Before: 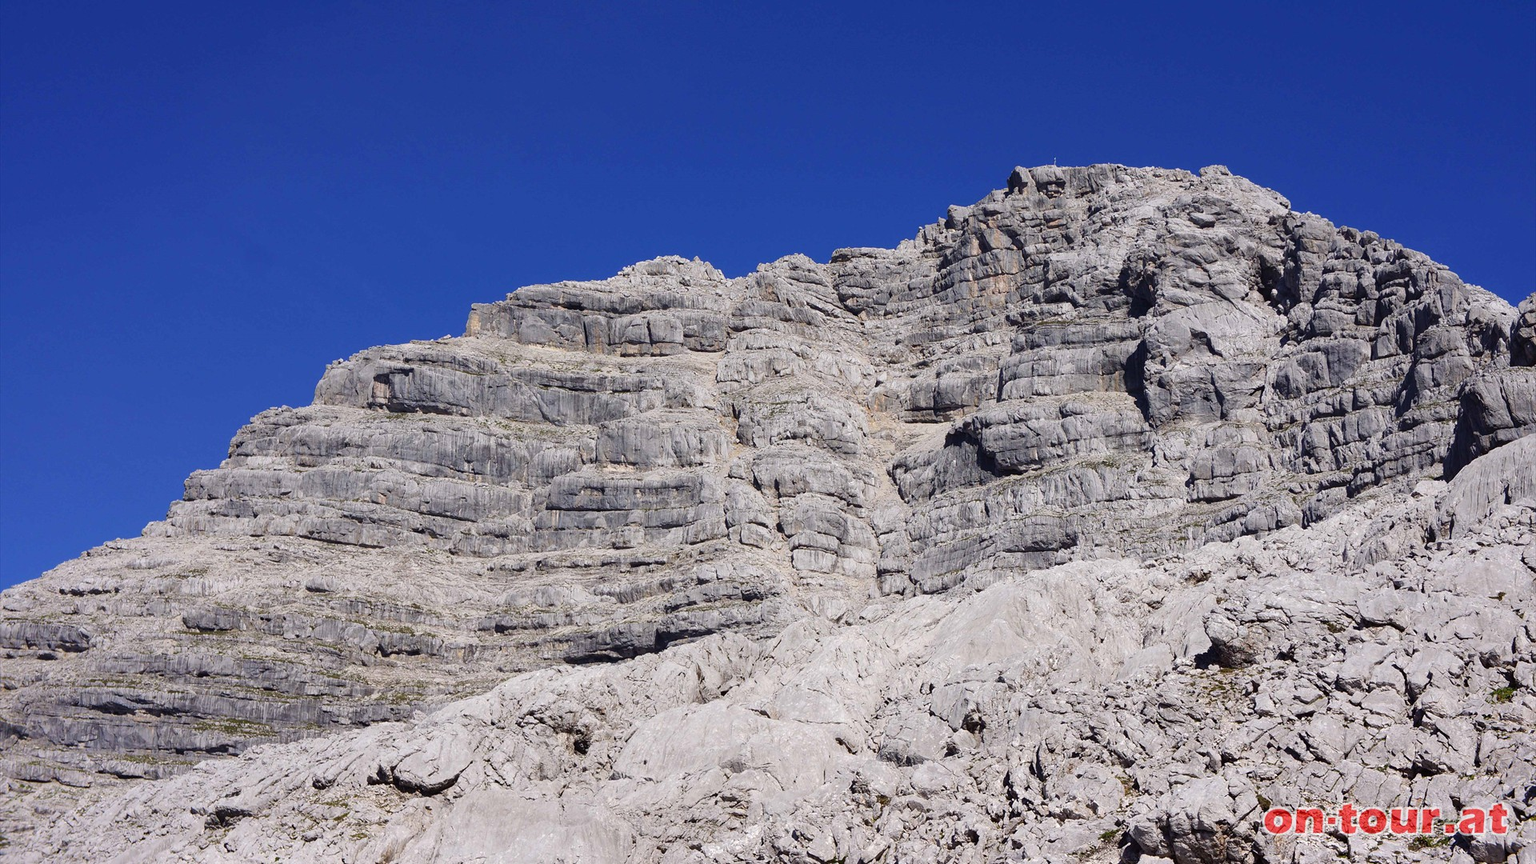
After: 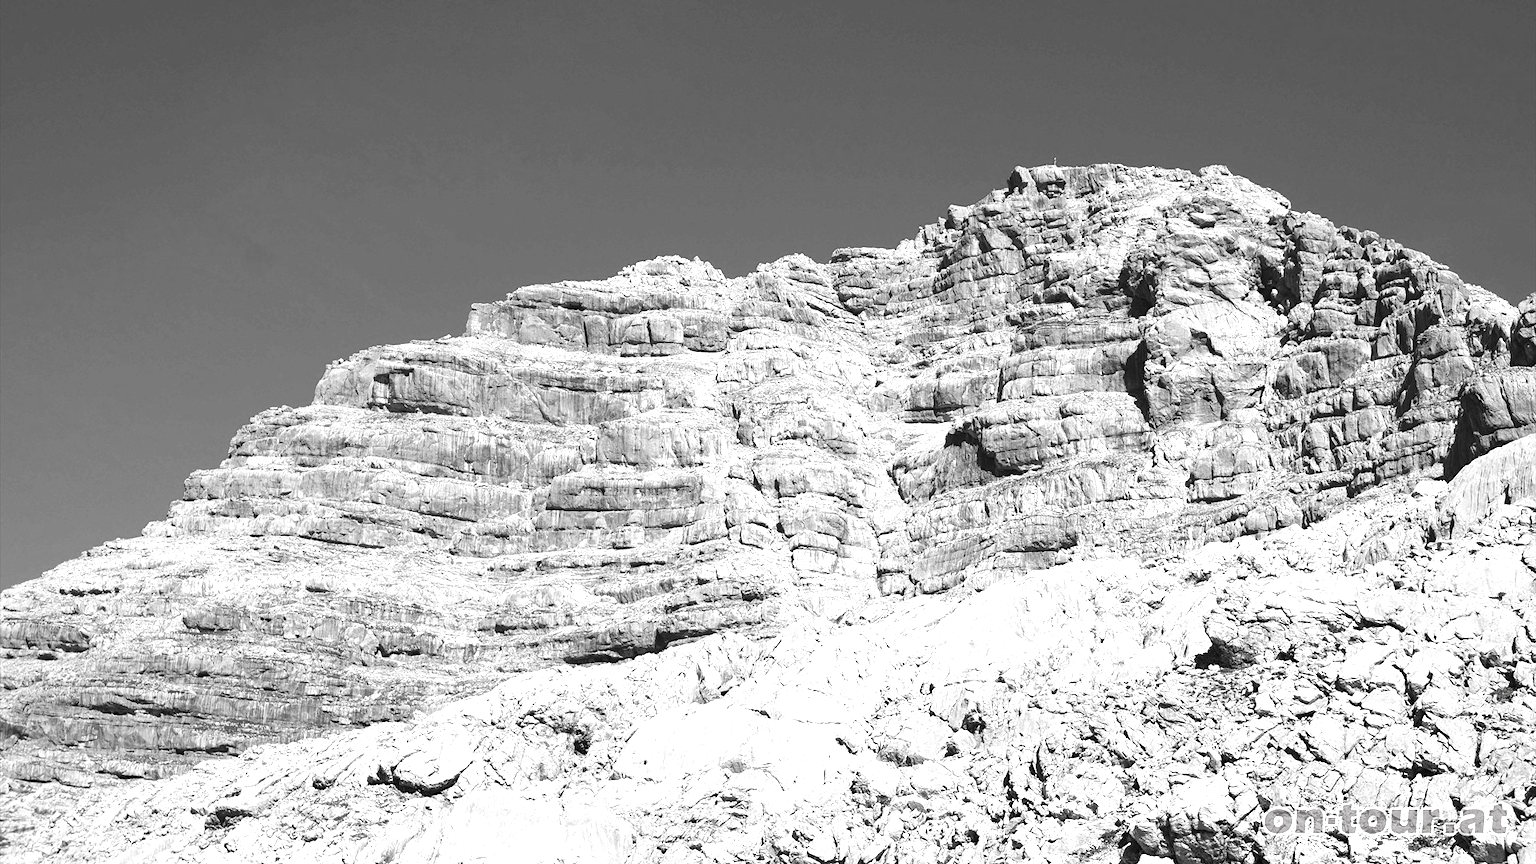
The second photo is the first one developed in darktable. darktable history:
contrast brightness saturation: saturation -0.994
exposure: exposure 1.091 EV, compensate highlight preservation false
